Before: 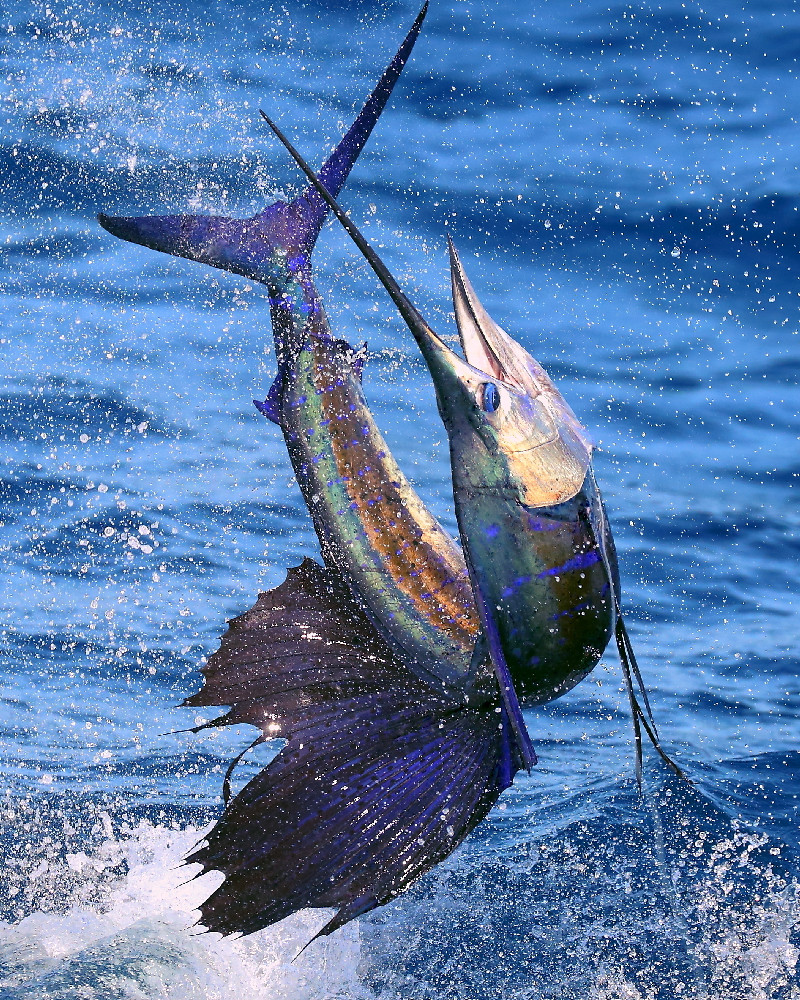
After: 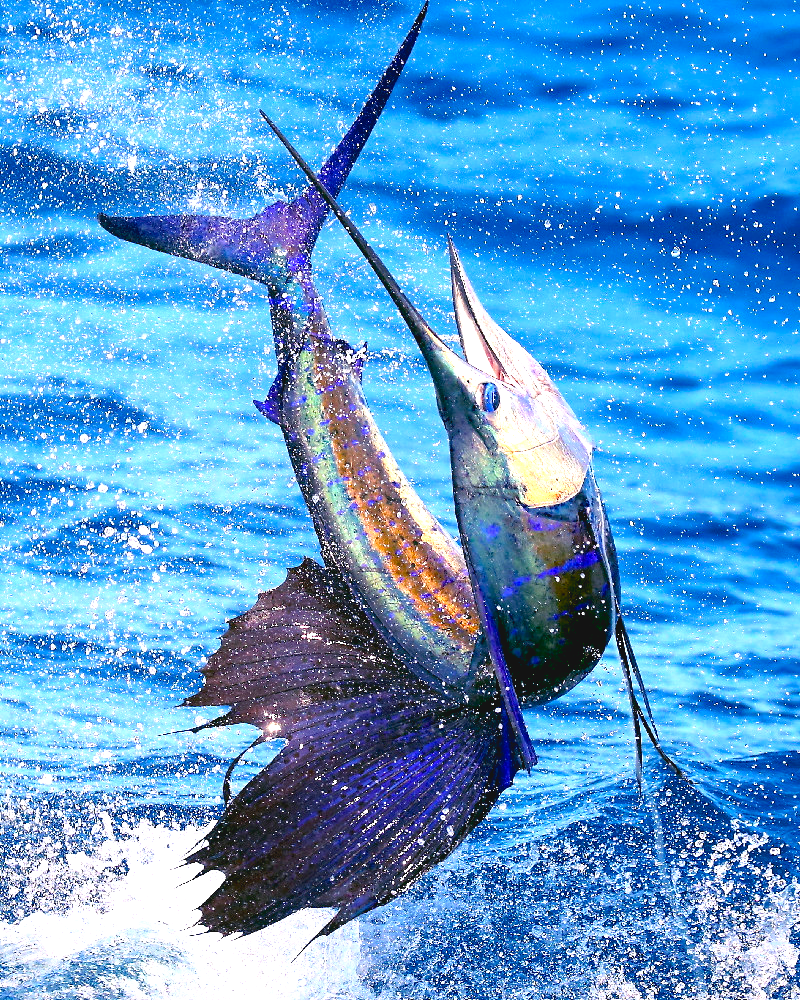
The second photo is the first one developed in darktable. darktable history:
color balance rgb: global offset › luminance 0.707%, perceptual saturation grading › global saturation 25.036%
exposure: black level correction 0.01, exposure 1 EV, compensate highlight preservation false
